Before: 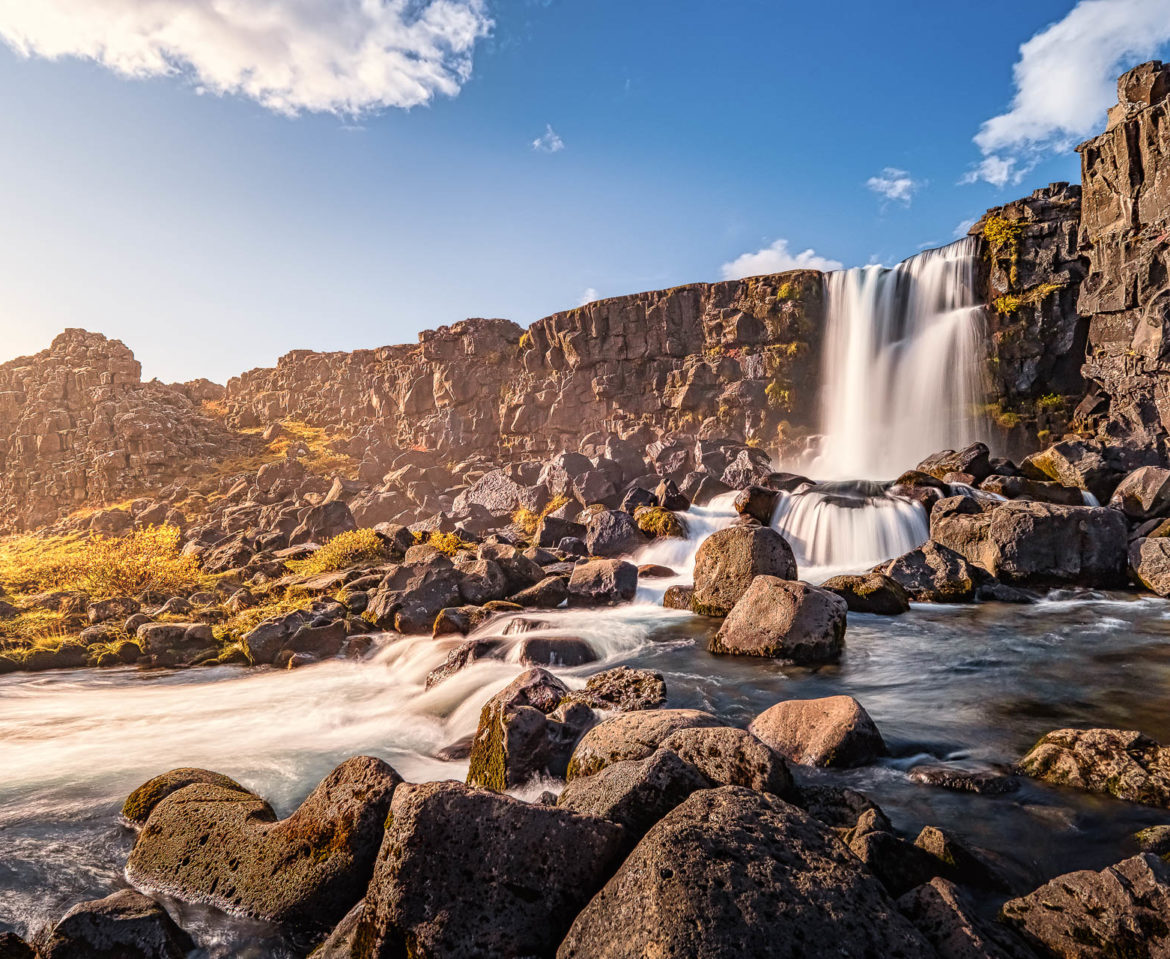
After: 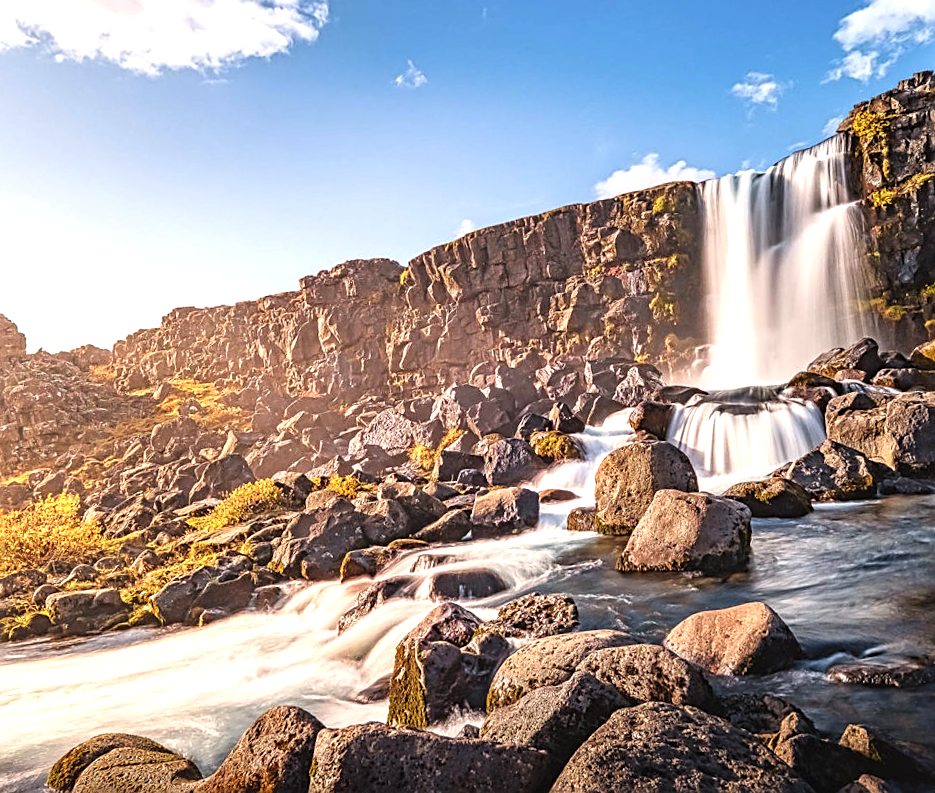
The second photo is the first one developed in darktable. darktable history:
sharpen: on, module defaults
exposure: black level correction -0.002, exposure 0.54 EV, compensate highlight preservation false
crop and rotate: left 11.831%, top 11.346%, right 13.429%, bottom 13.899%
rotate and perspective: rotation -5.2°, automatic cropping off
